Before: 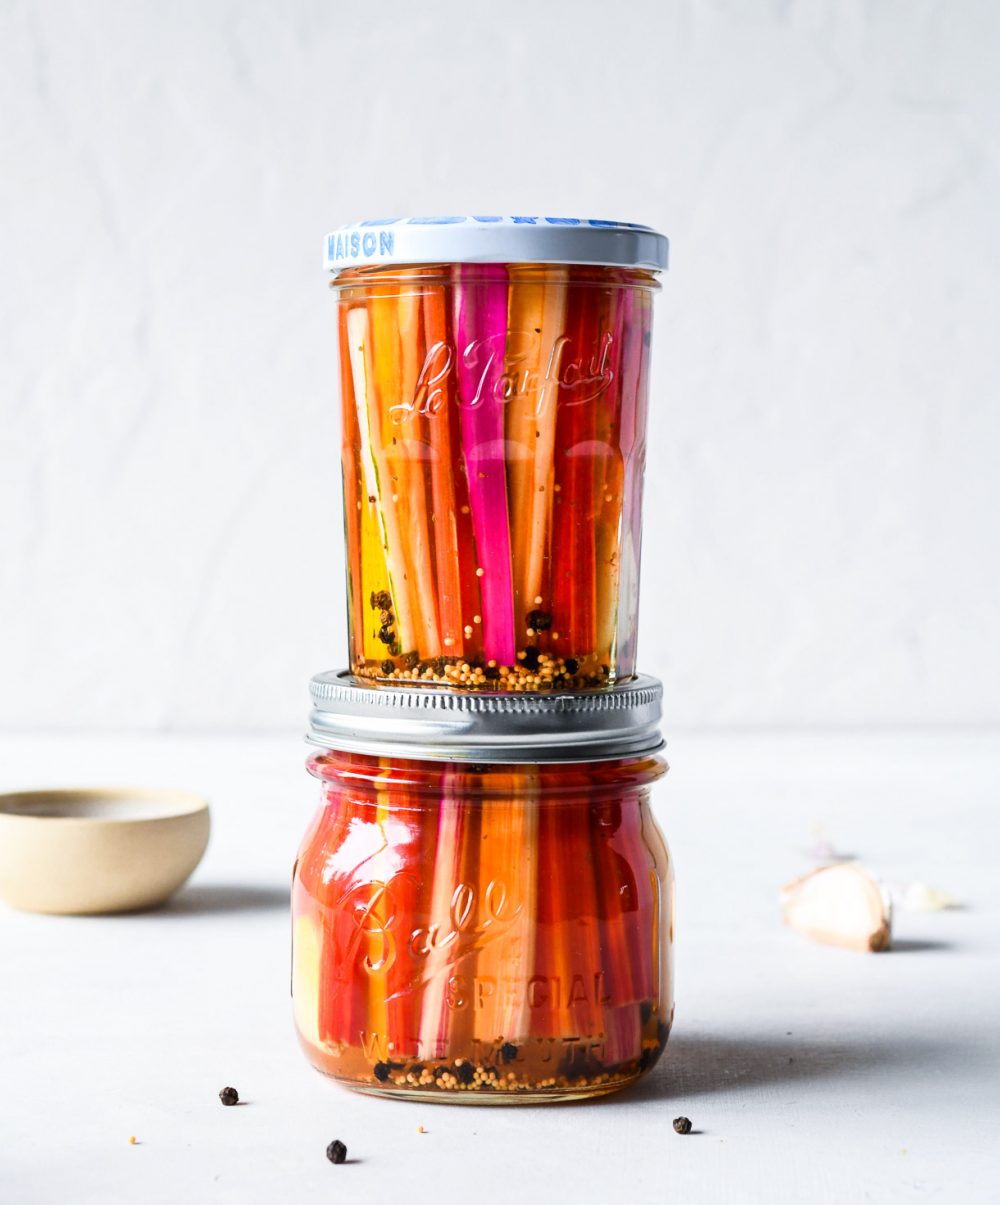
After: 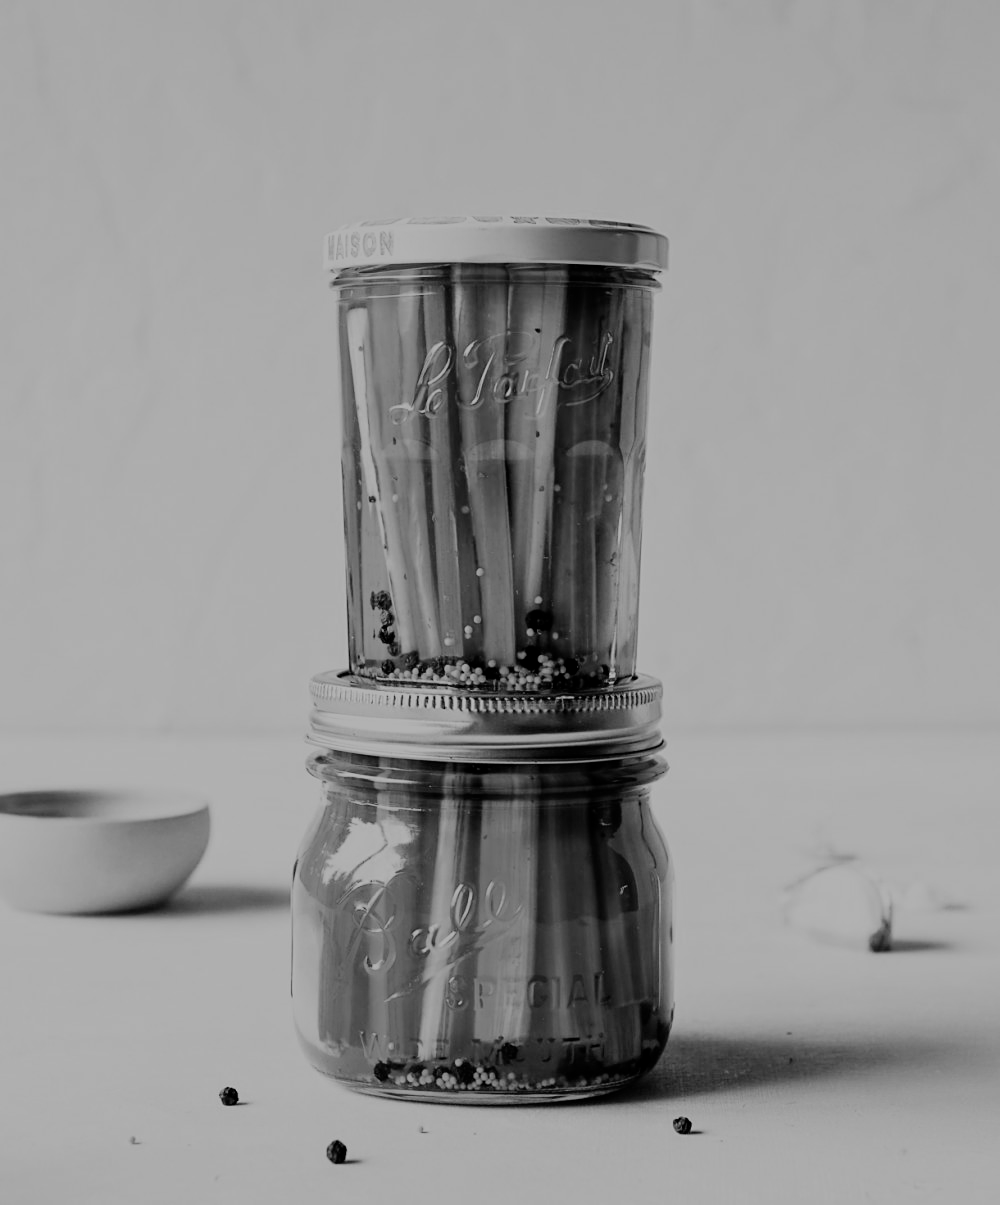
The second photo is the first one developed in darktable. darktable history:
sharpen: amount 0.2
filmic rgb: middle gray luminance 30%, black relative exposure -9 EV, white relative exposure 7 EV, threshold 6 EV, target black luminance 0%, hardness 2.94, latitude 2.04%, contrast 0.963, highlights saturation mix 5%, shadows ↔ highlights balance 12.16%, add noise in highlights 0, preserve chrominance no, color science v3 (2019), use custom middle-gray values true, iterations of high-quality reconstruction 0, contrast in highlights soft, enable highlight reconstruction true
color calibration: output gray [0.18, 0.41, 0.41, 0], gray › normalize channels true, illuminant same as pipeline (D50), adaptation XYZ, x 0.346, y 0.359, gamut compression 0
